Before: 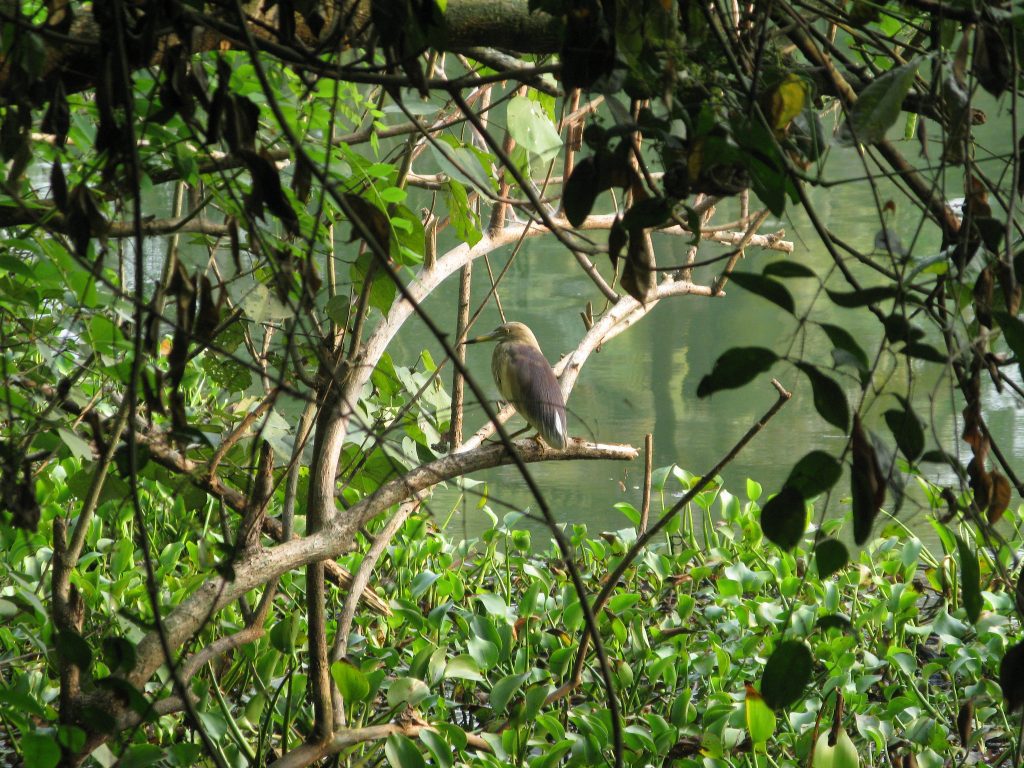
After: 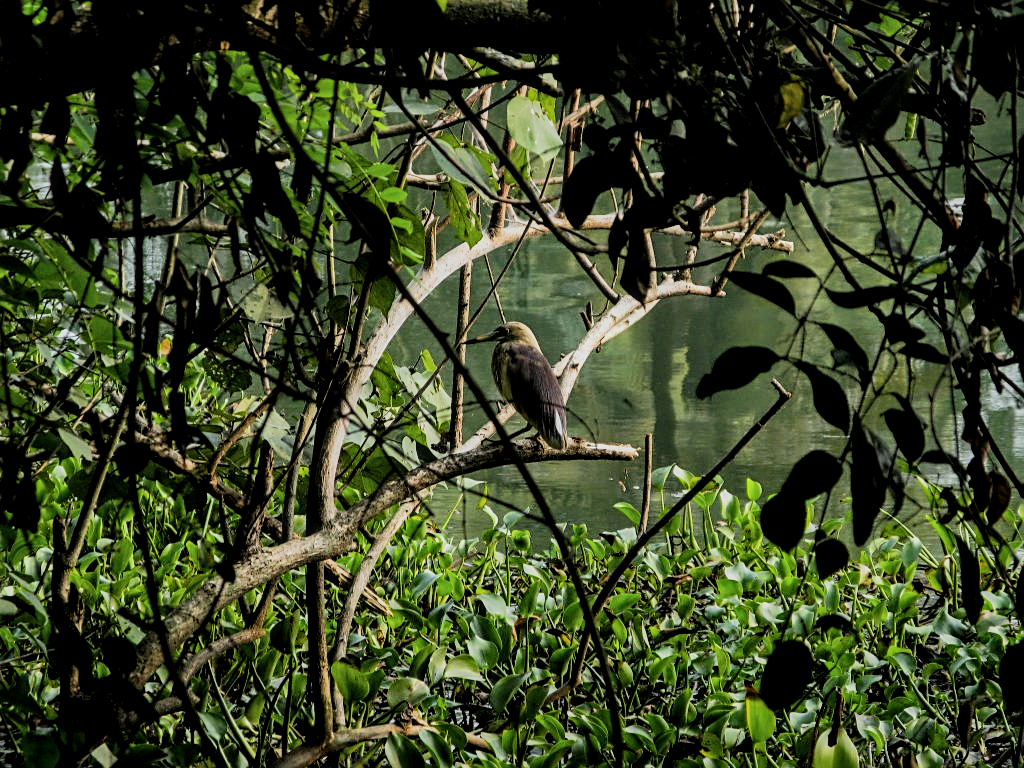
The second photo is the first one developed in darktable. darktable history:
exposure: black level correction 0, exposure -0.716 EV, compensate exposure bias true, compensate highlight preservation false
color balance rgb: perceptual saturation grading › global saturation 19.389%
contrast brightness saturation: saturation -0.051
filmic rgb: black relative exposure -5.1 EV, white relative exposure 3.98 EV, hardness 2.88, contrast 1.297, highlights saturation mix -28.9%
local contrast: detail 130%
sharpen: on, module defaults
tone equalizer: -8 EV -0.425 EV, -7 EV -0.359 EV, -6 EV -0.328 EV, -5 EV -0.23 EV, -3 EV 0.241 EV, -2 EV 0.308 EV, -1 EV 0.381 EV, +0 EV 0.422 EV, edges refinement/feathering 500, mask exposure compensation -1.57 EV, preserve details no
